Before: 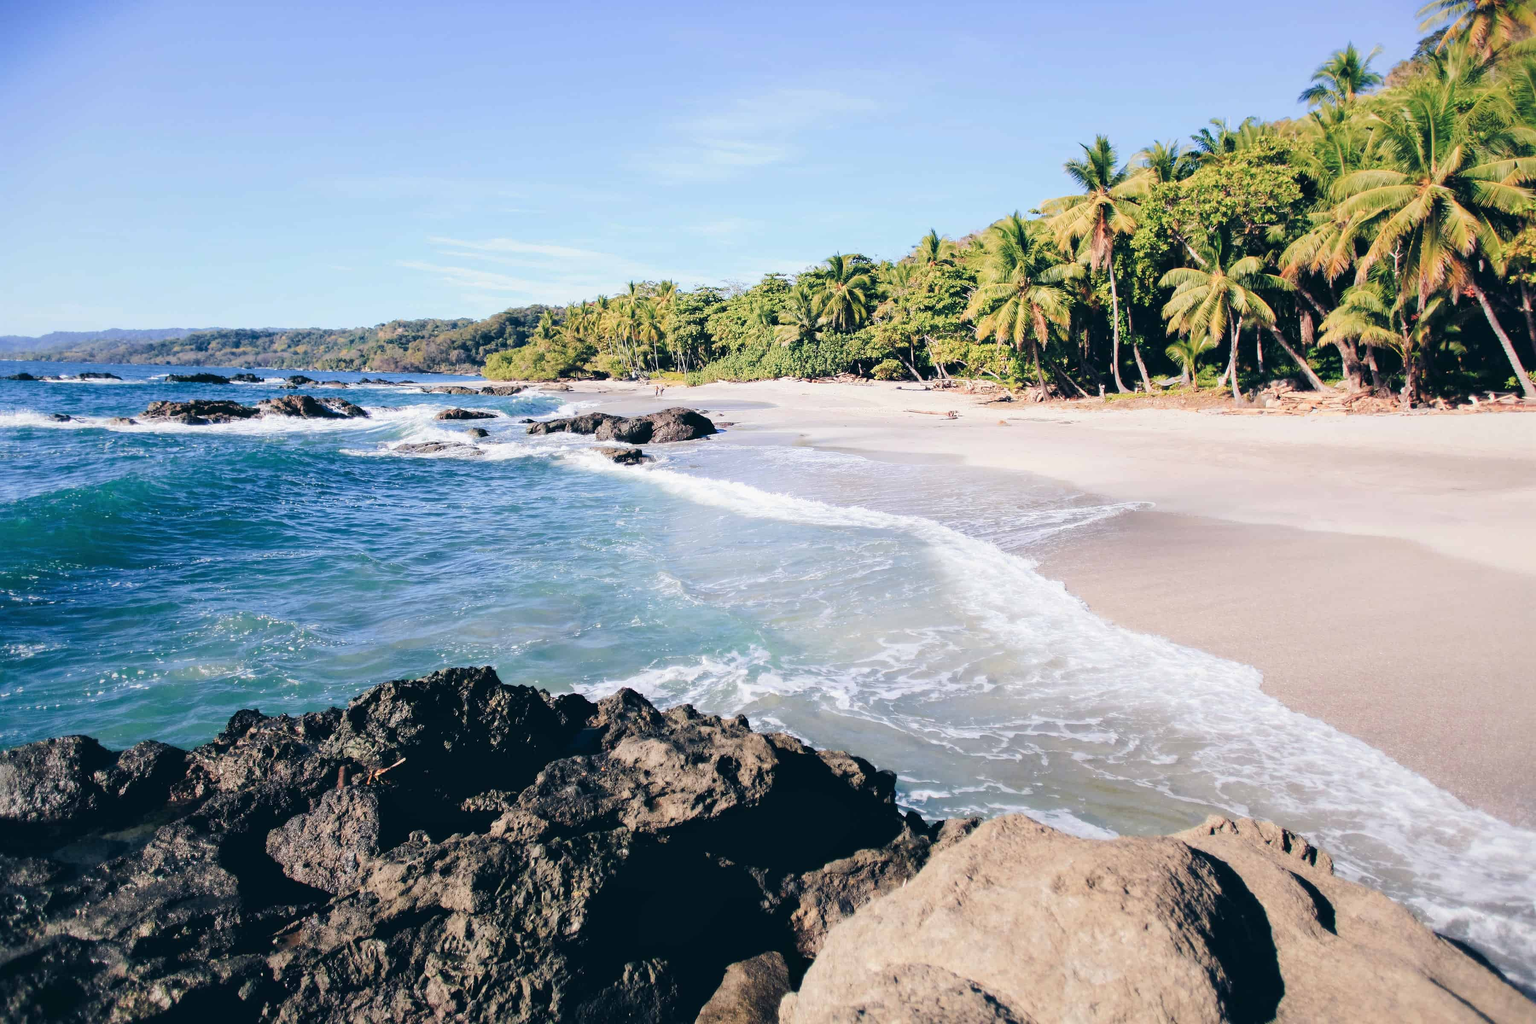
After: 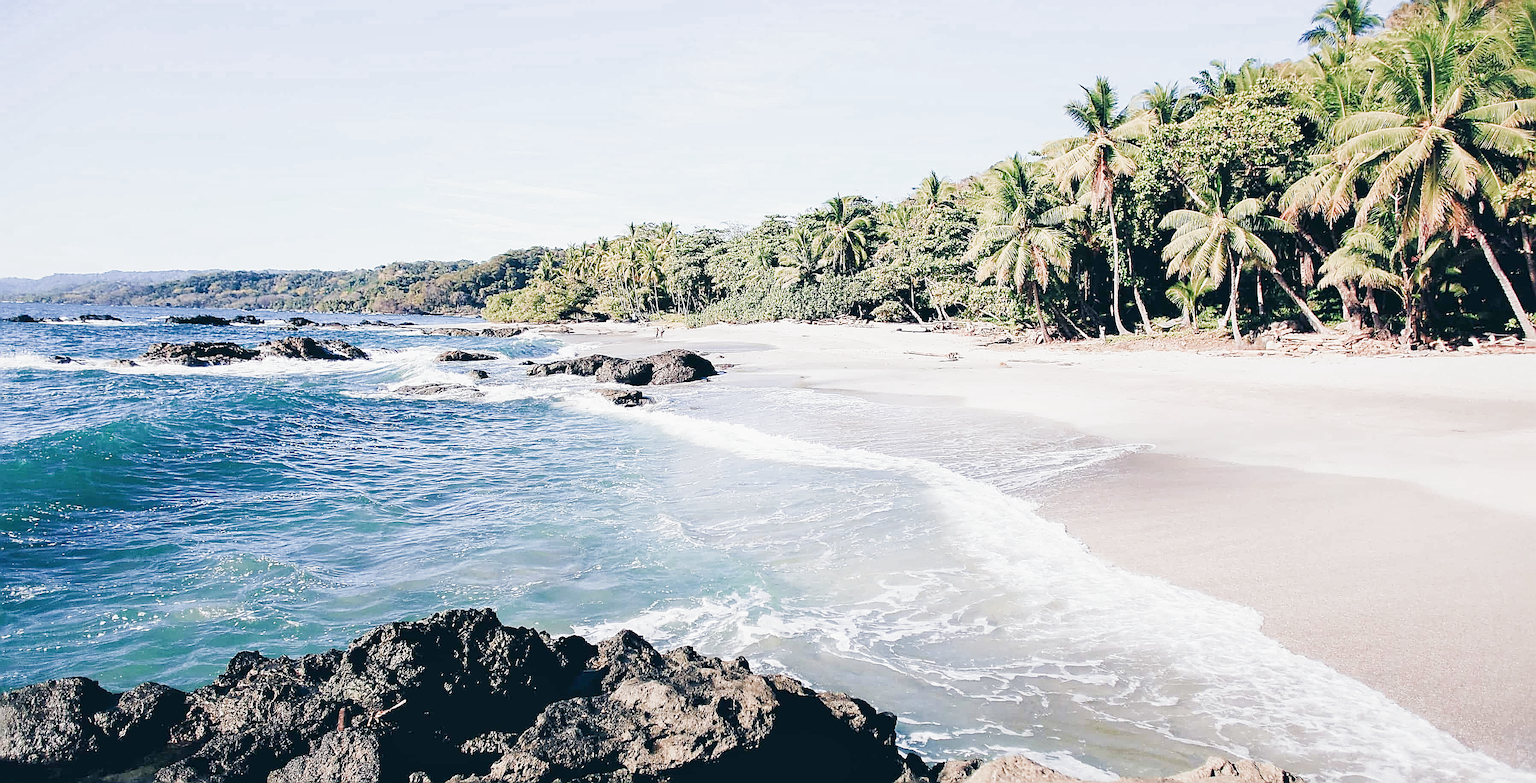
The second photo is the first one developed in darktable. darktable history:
sharpen: amount 1.995
color correction: highlights b* -0.011
filmic rgb: black relative exposure -14.31 EV, white relative exposure 3.38 EV, hardness 7.9, contrast 0.998, color science v4 (2020)
exposure: exposure 0.603 EV, compensate highlight preservation false
crop: top 5.715%, bottom 17.718%
